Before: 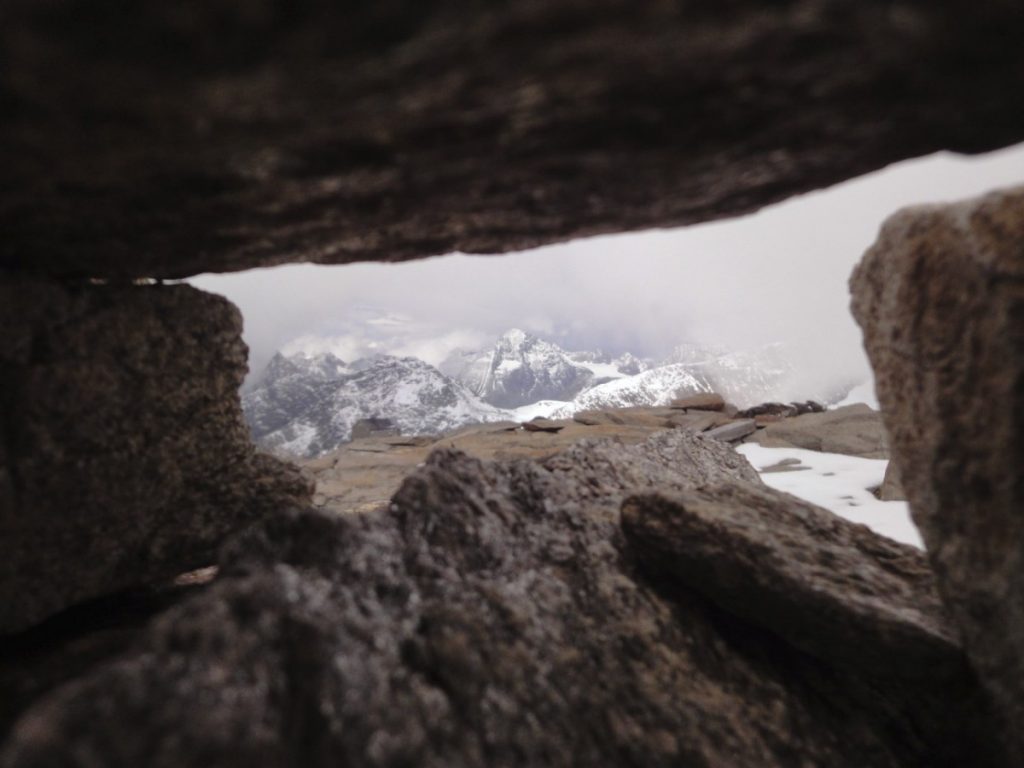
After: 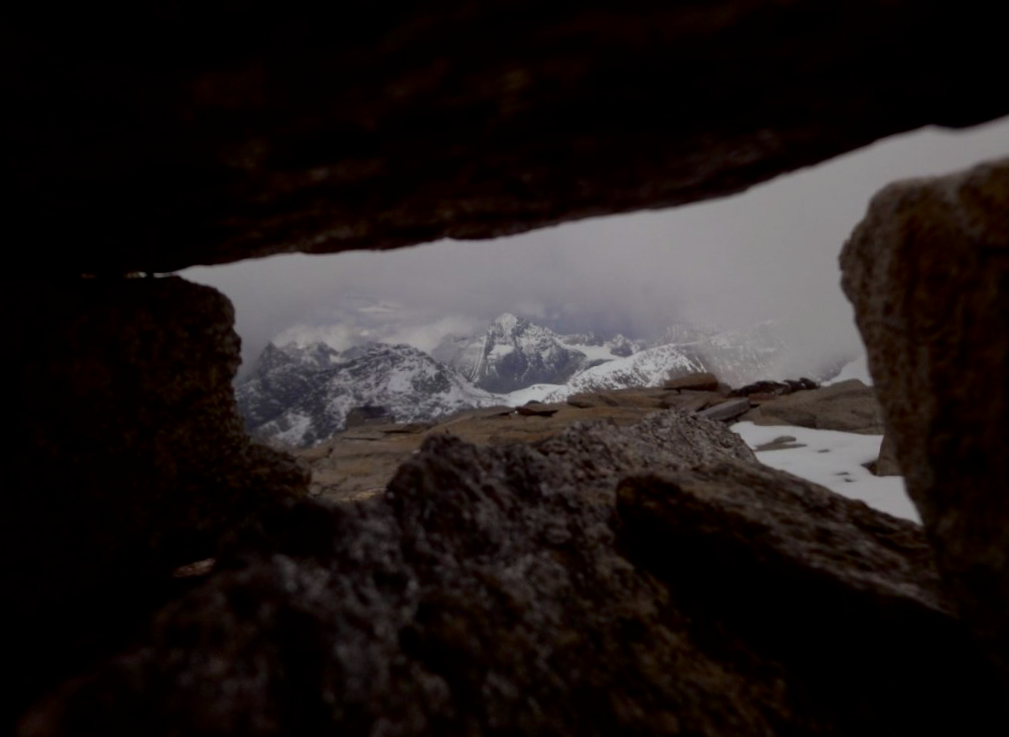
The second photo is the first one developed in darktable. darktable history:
rotate and perspective: rotation -1.42°, crop left 0.016, crop right 0.984, crop top 0.035, crop bottom 0.965
contrast brightness saturation: brightness -0.52
filmic rgb: black relative exposure -7.65 EV, white relative exposure 4.56 EV, hardness 3.61, color science v6 (2022)
